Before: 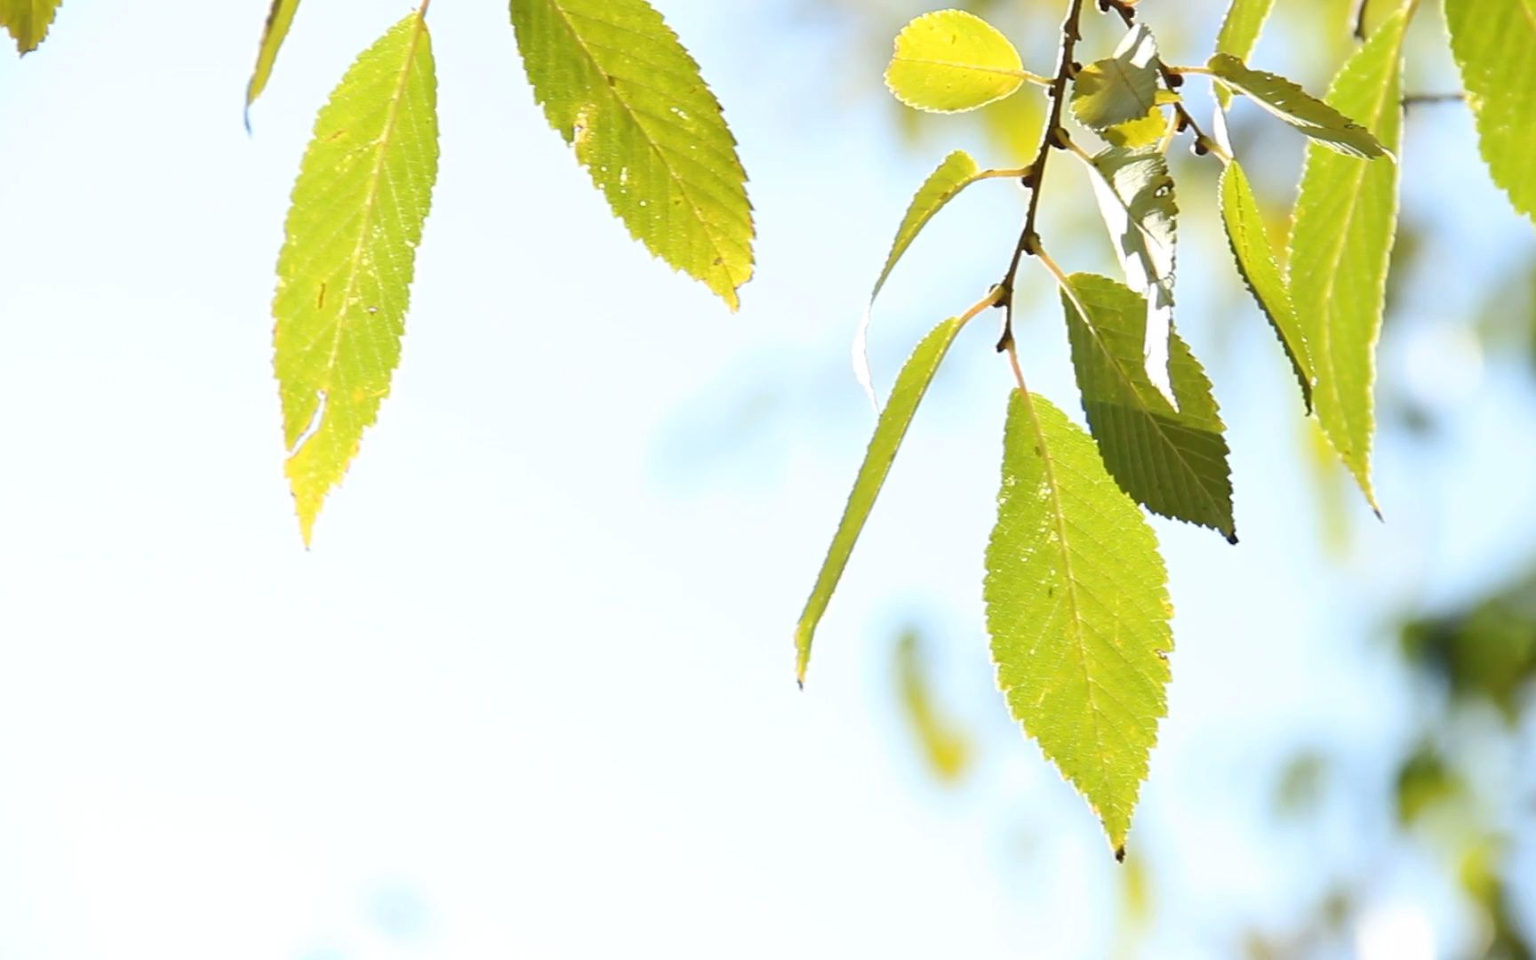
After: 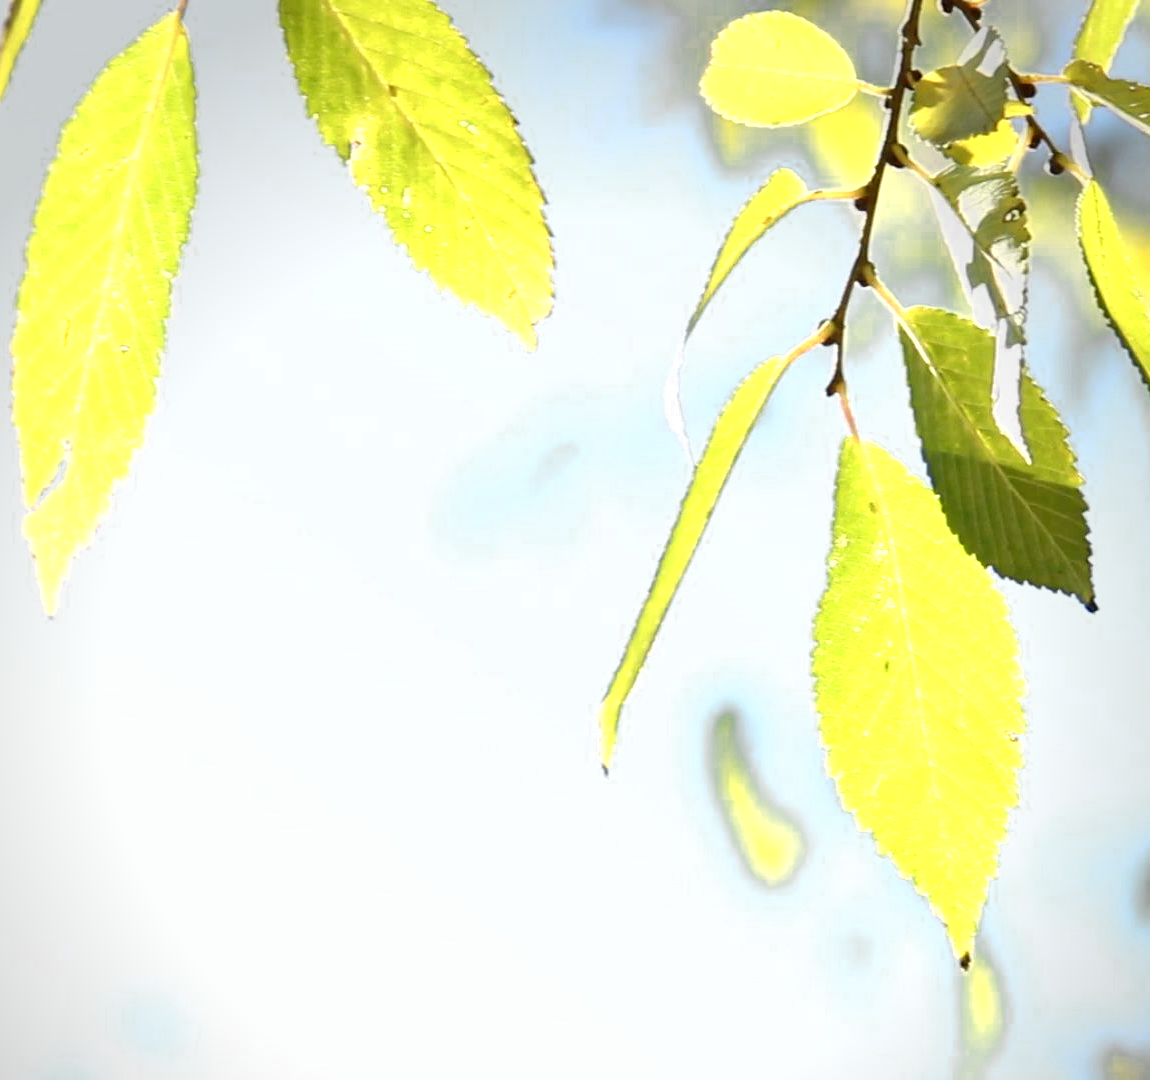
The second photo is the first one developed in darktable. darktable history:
color zones: curves: ch0 [(0.004, 0.305) (0.261, 0.623) (0.389, 0.399) (0.708, 0.571) (0.947, 0.34)]; ch1 [(0.025, 0.645) (0.229, 0.584) (0.326, 0.551) (0.484, 0.262) (0.757, 0.643)], mix 38.89%
crop: left 17.087%, right 16.343%
vignetting: fall-off radius 45.73%, brightness -0.373, saturation 0.018, center (-0.028, 0.245)
